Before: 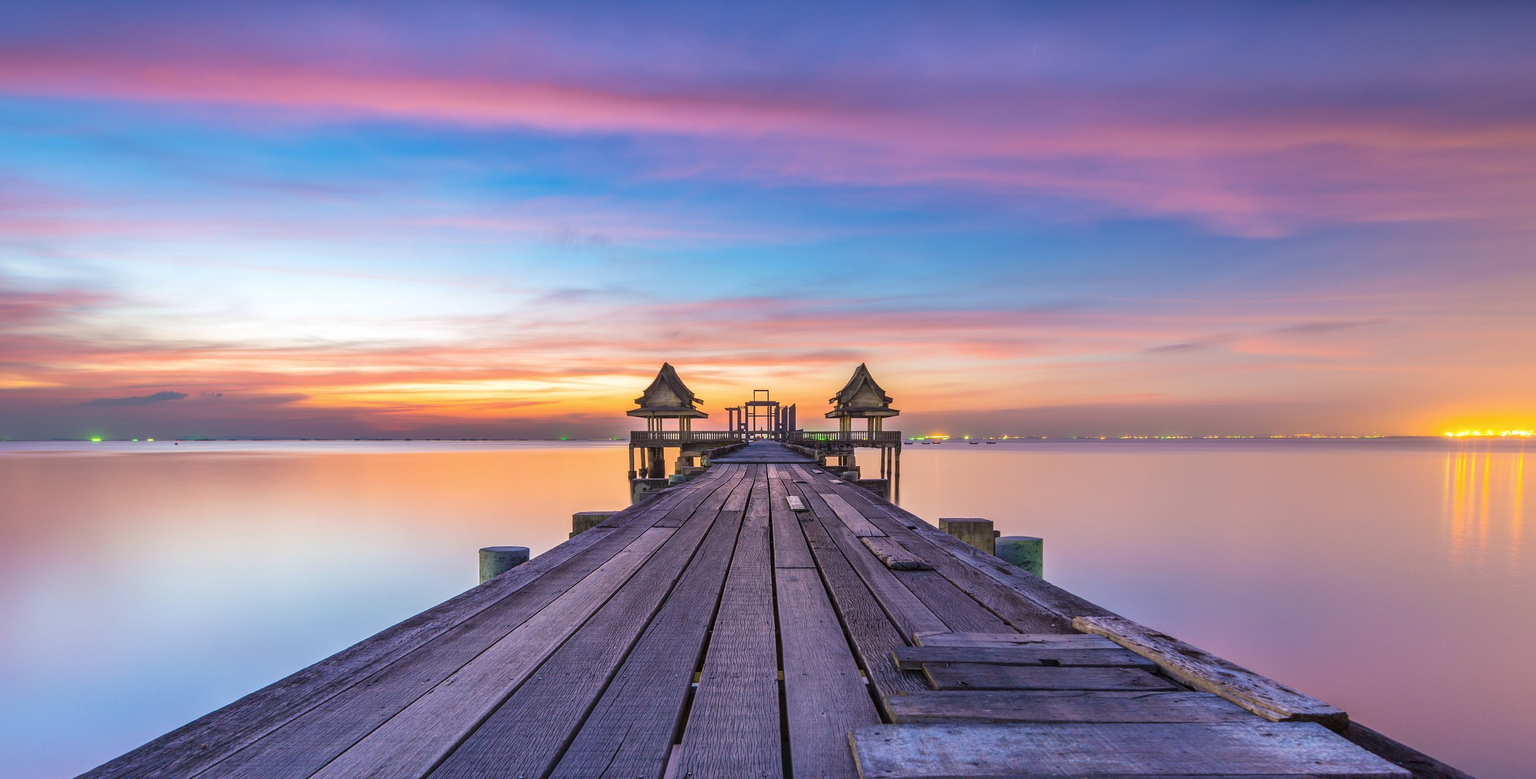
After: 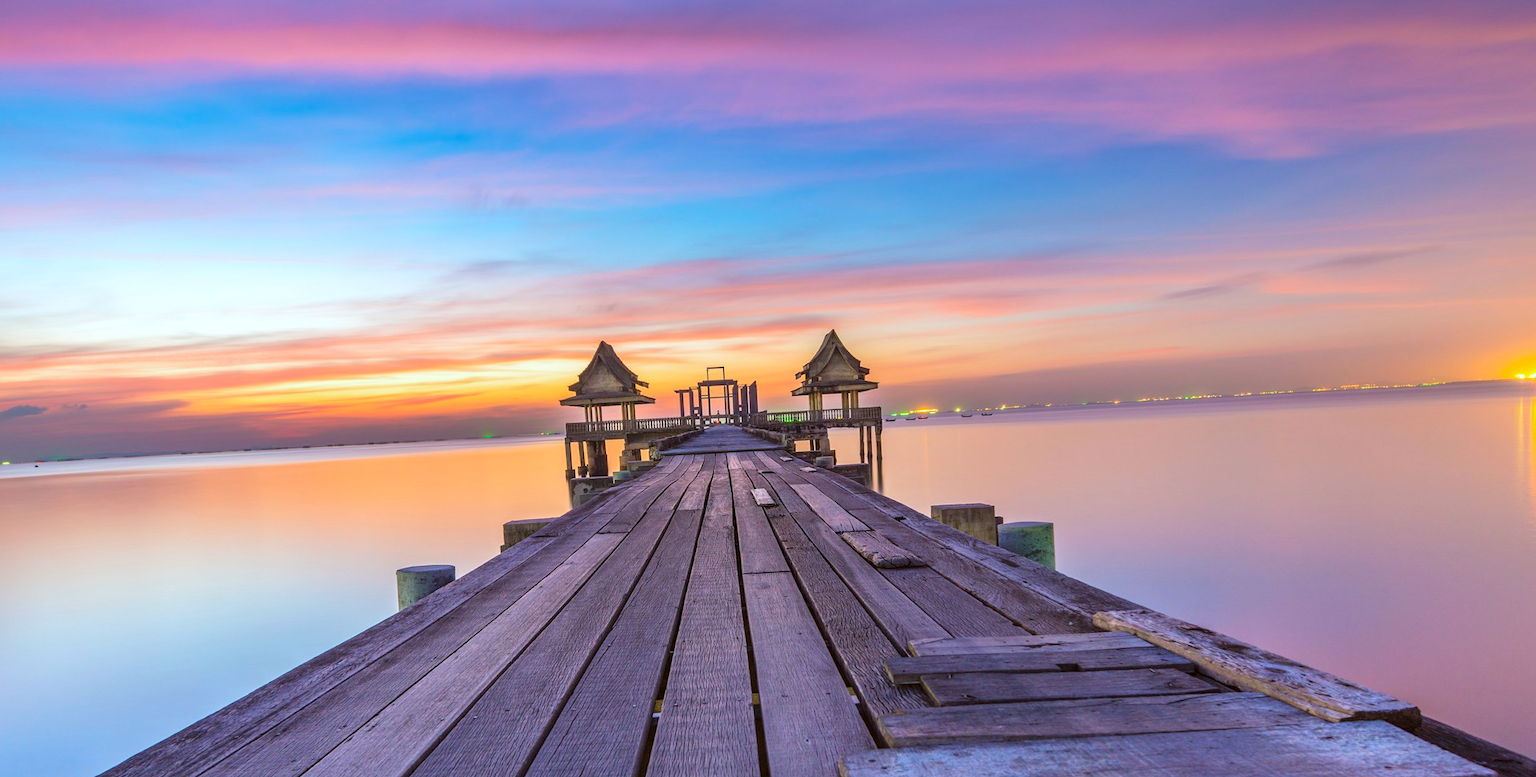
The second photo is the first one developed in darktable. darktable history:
crop and rotate: angle 3.04°, left 5.547%, top 5.689%
contrast brightness saturation: contrast 0.029, brightness 0.055, saturation 0.133
color correction: highlights a* -4.92, highlights b* -3.37, shadows a* 3.99, shadows b* 4.38
